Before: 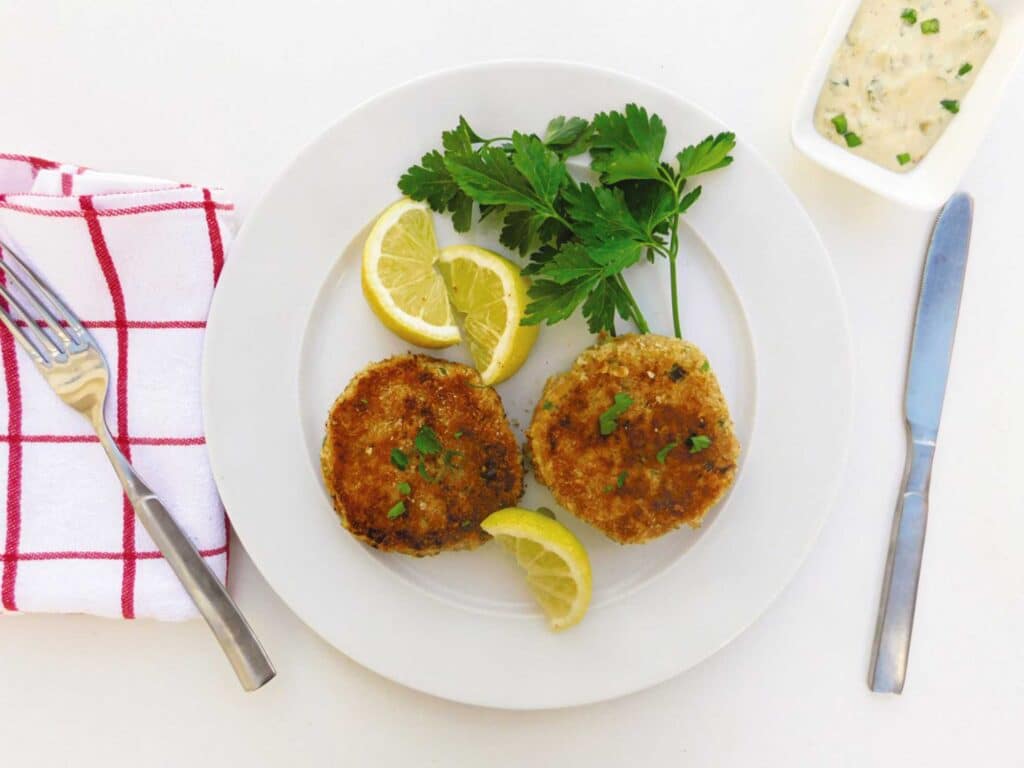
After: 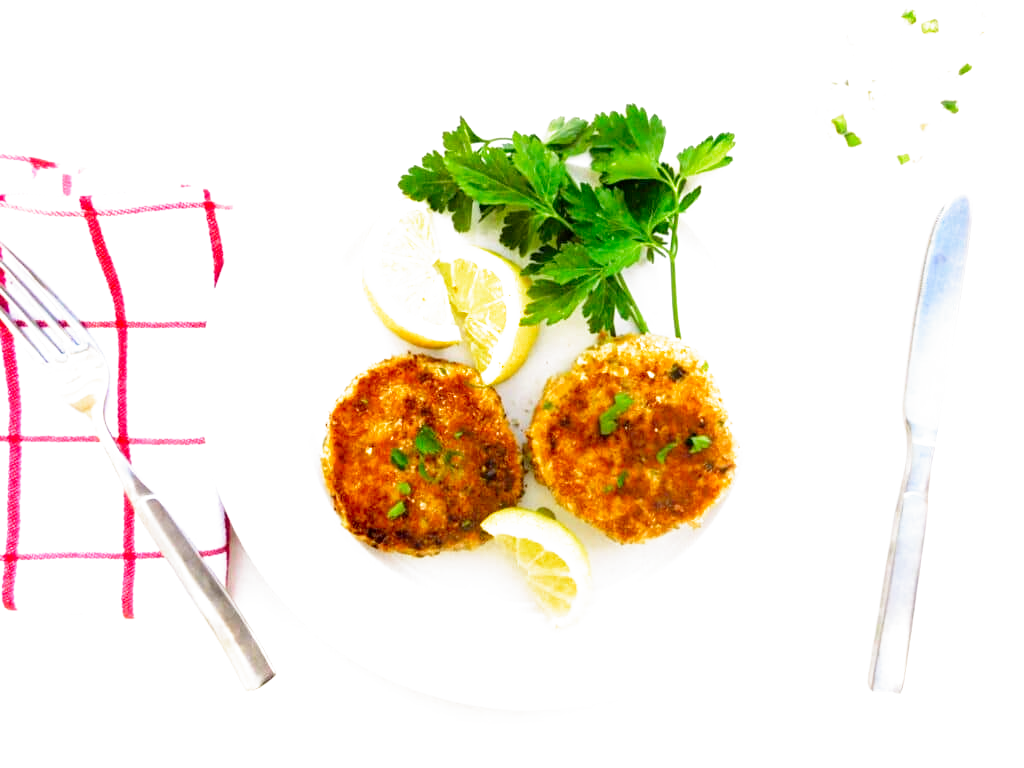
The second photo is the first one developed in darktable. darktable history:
filmic rgb "[Sony A7 II - natural]": middle gray luminance 8.8%, black relative exposure -6.3 EV, white relative exposure 2.7 EV, threshold 6 EV, target black luminance 0%, hardness 4.74, latitude 73.47%, contrast 1.332, shadows ↔ highlights balance 10.13%, add noise in highlights 0, preserve chrominance no, color science v3 (2019), use custom middle-gray values true, iterations of high-quality reconstruction 0, contrast in highlights soft, enable highlight reconstruction true
